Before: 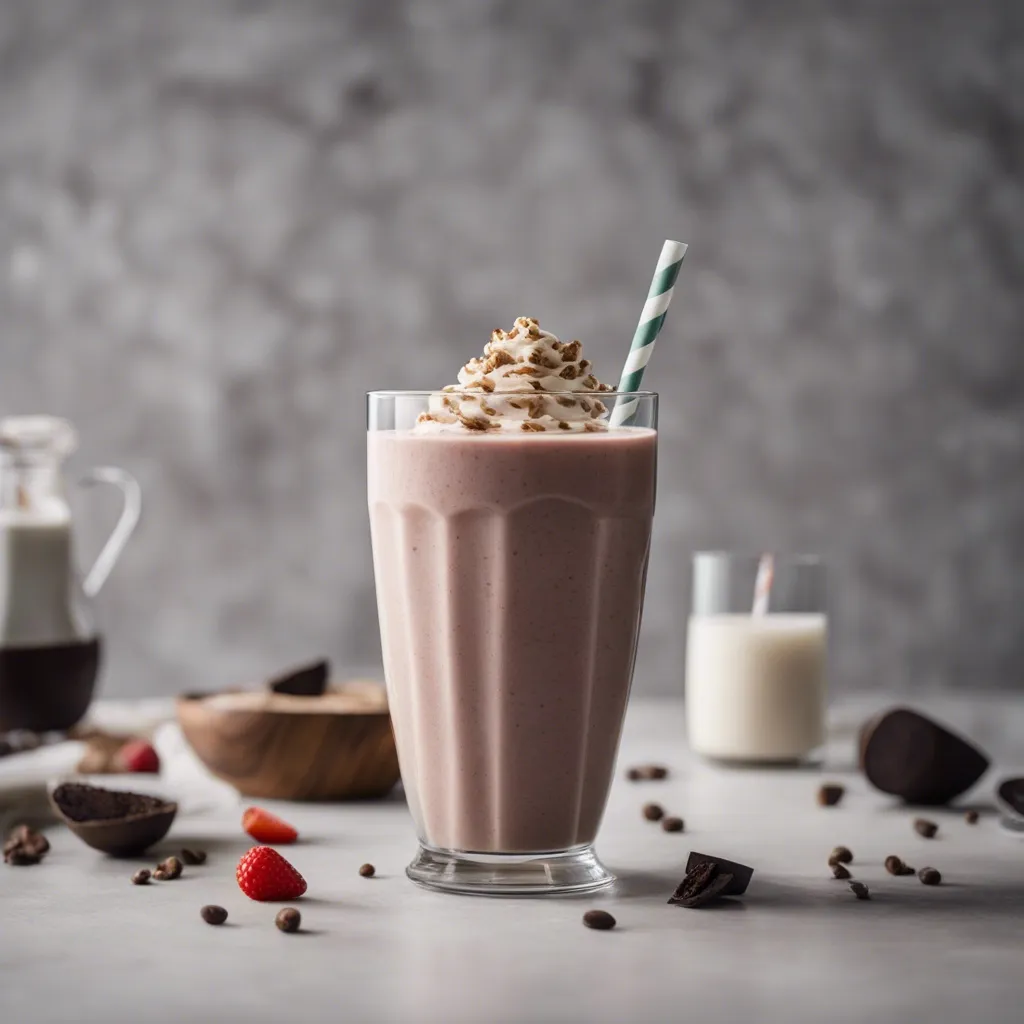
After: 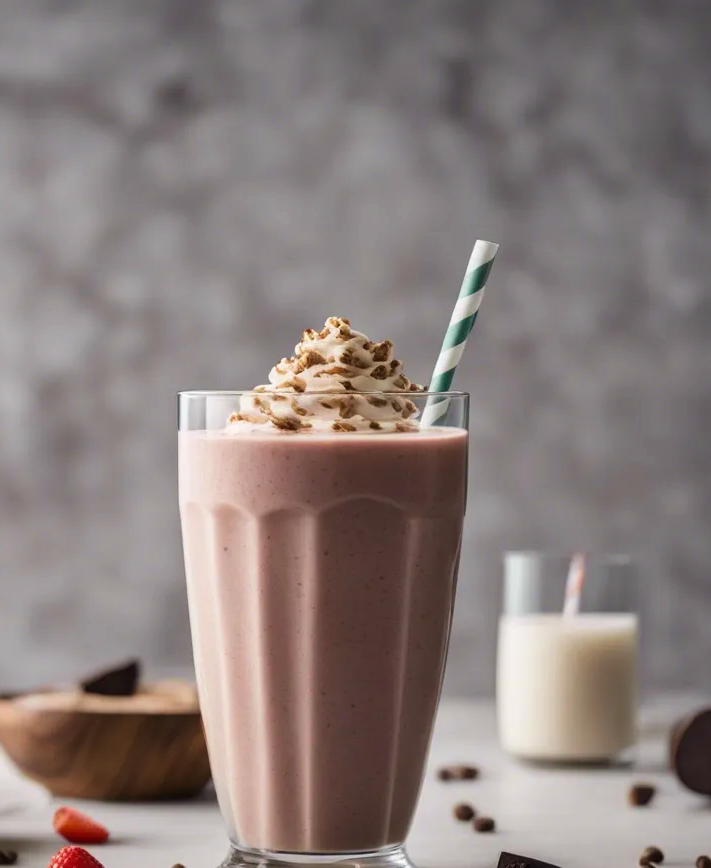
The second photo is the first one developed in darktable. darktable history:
crop: left 18.495%, right 12.04%, bottom 14.284%
velvia: on, module defaults
